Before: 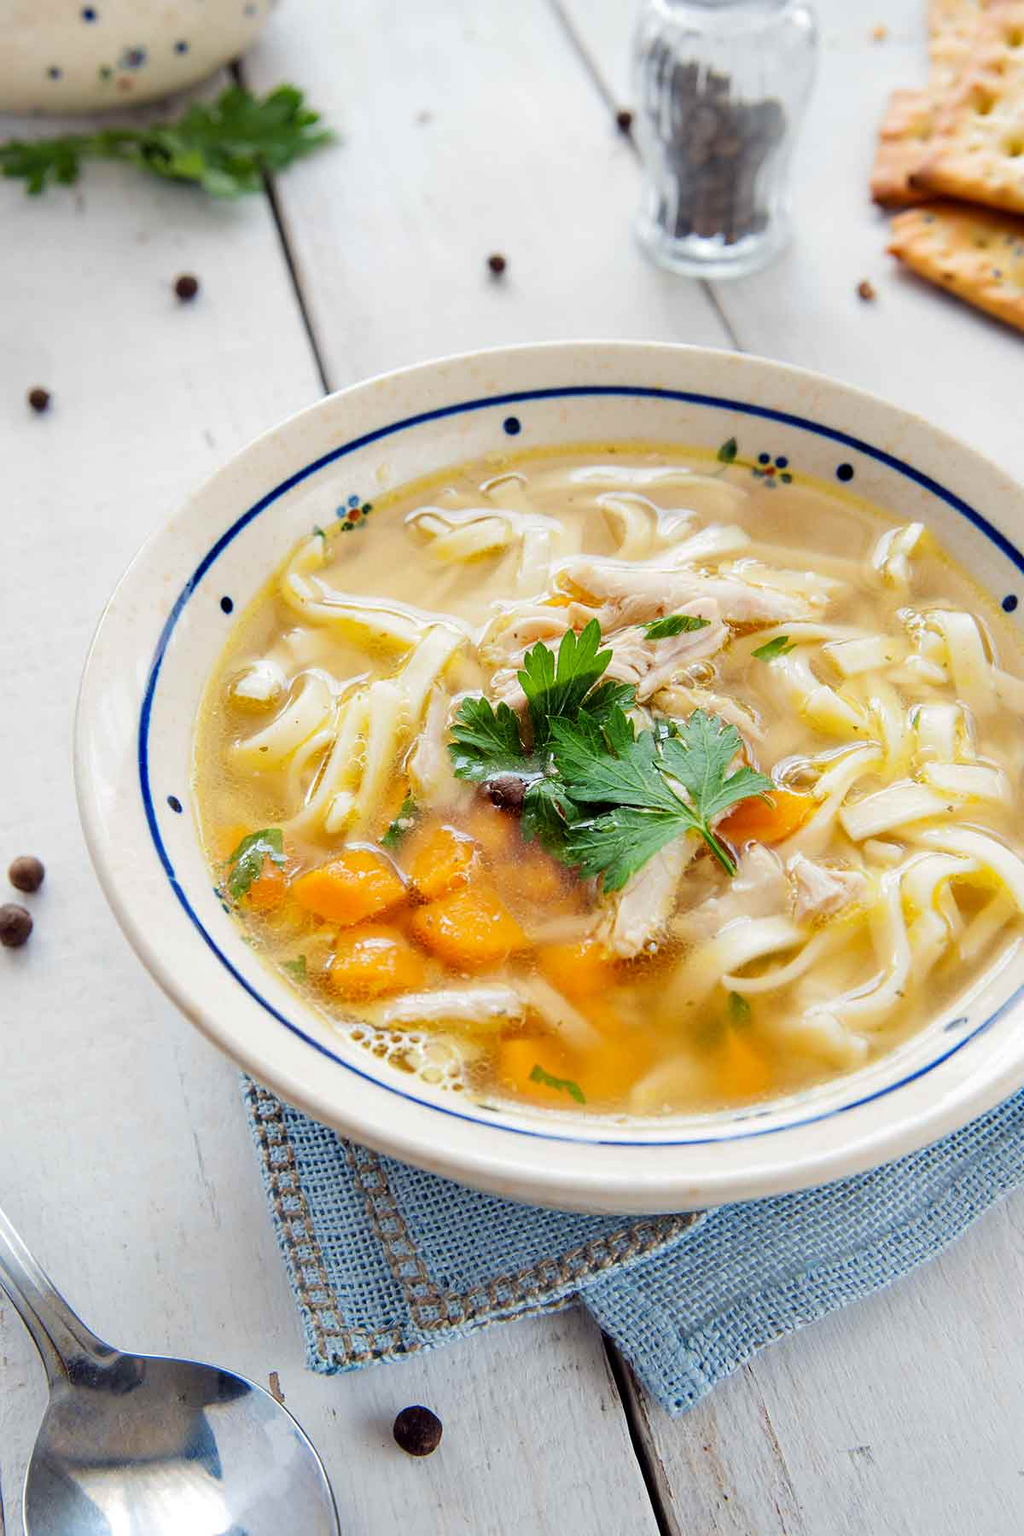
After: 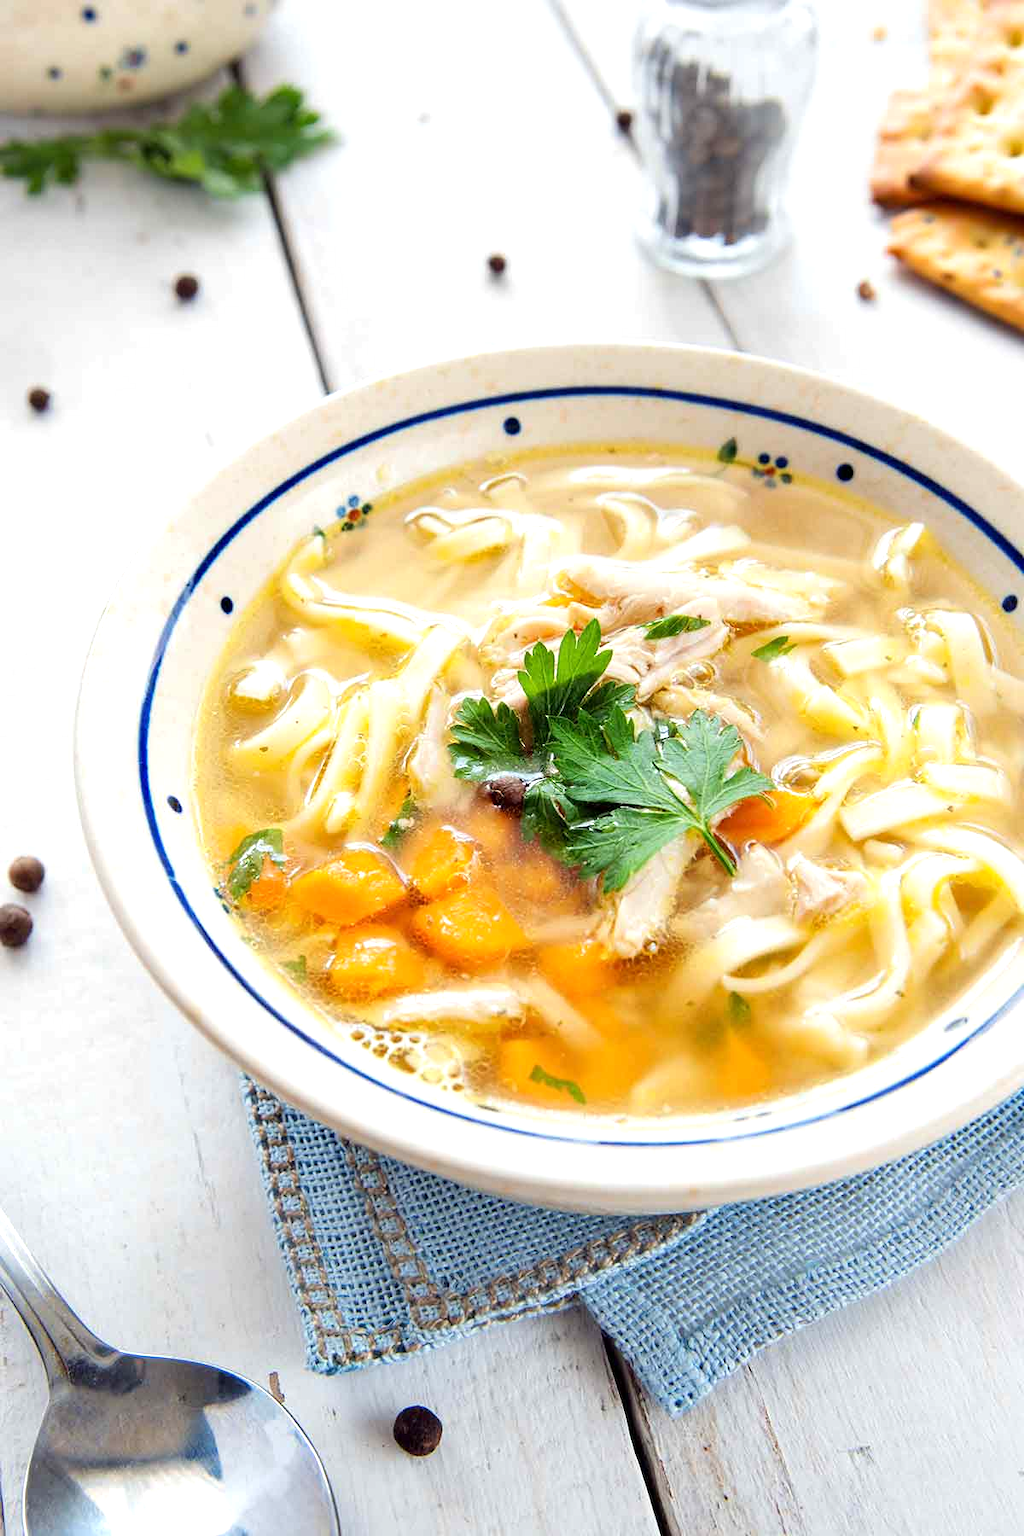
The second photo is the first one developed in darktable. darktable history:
exposure: exposure 0.463 EV, compensate exposure bias true, compensate highlight preservation false
